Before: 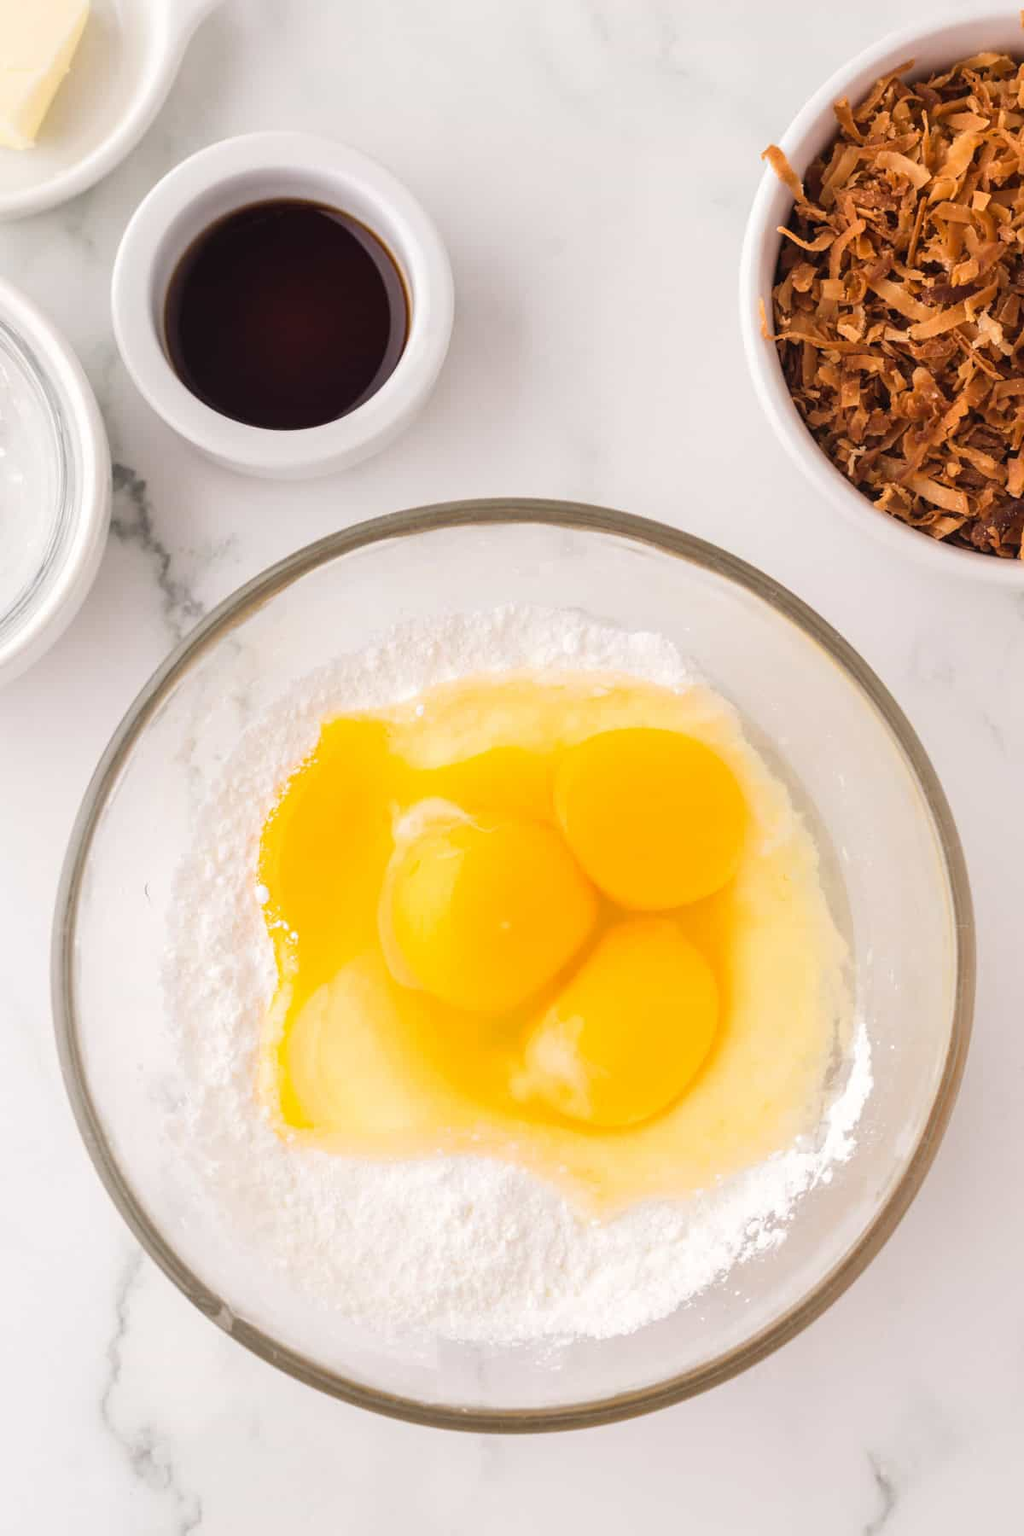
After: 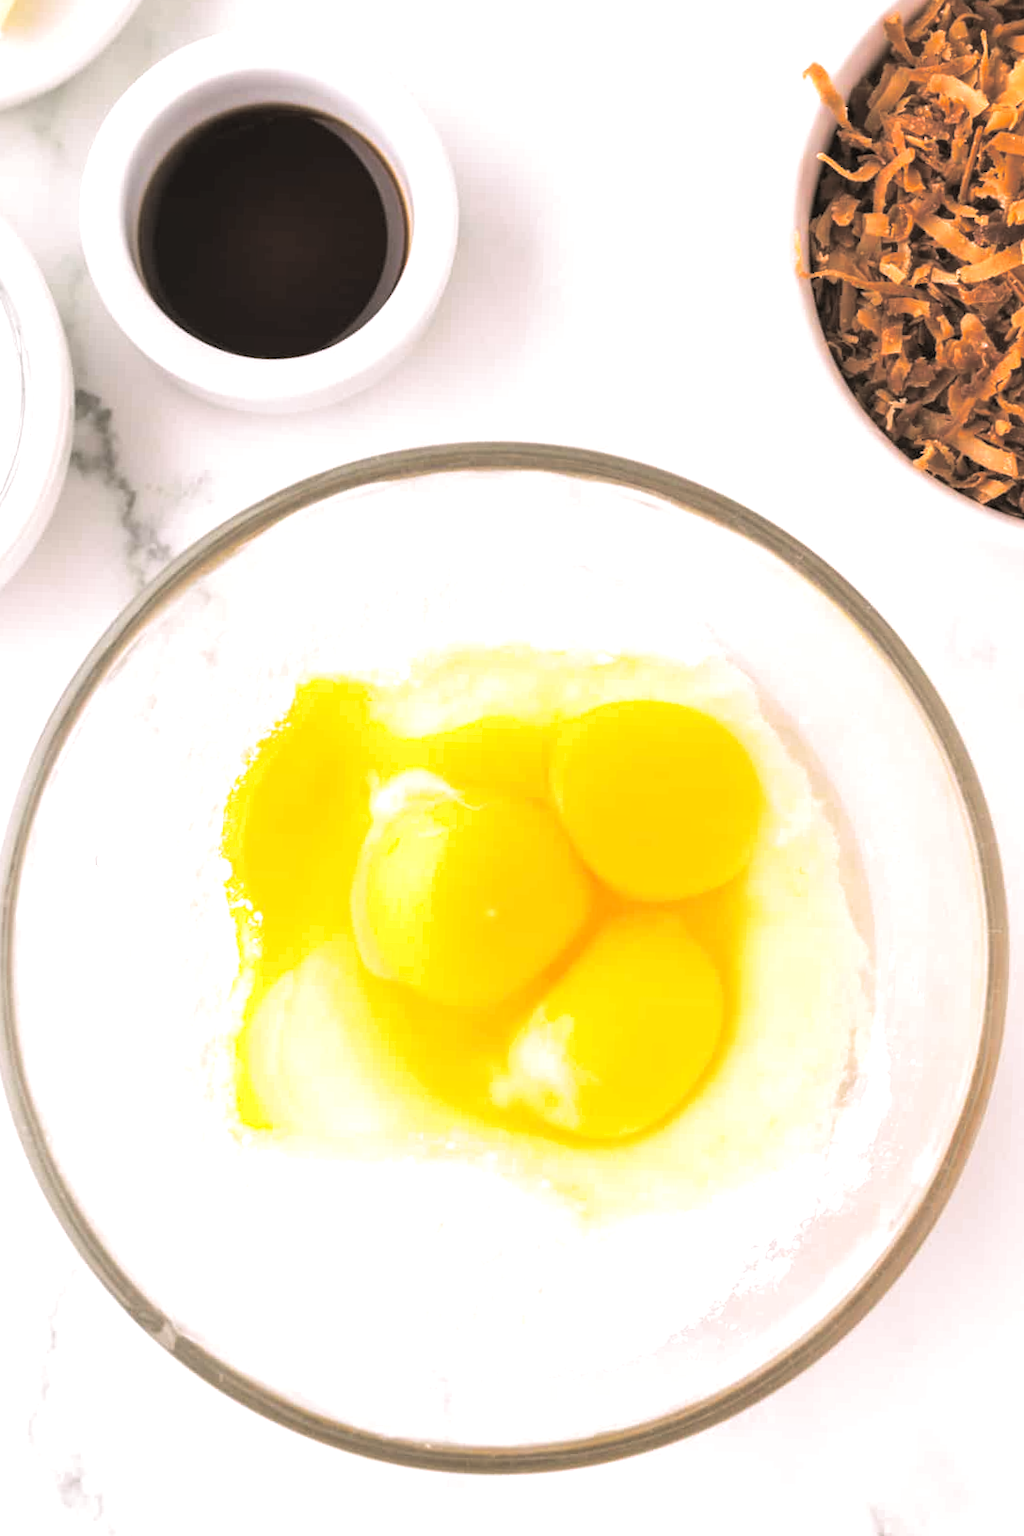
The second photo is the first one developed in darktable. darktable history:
crop and rotate: angle -1.96°, left 3.097%, top 4.154%, right 1.586%, bottom 0.529%
split-toning: shadows › hue 46.8°, shadows › saturation 0.17, highlights › hue 316.8°, highlights › saturation 0.27, balance -51.82
exposure: black level correction 0, exposure 0.6 EV, compensate highlight preservation false
